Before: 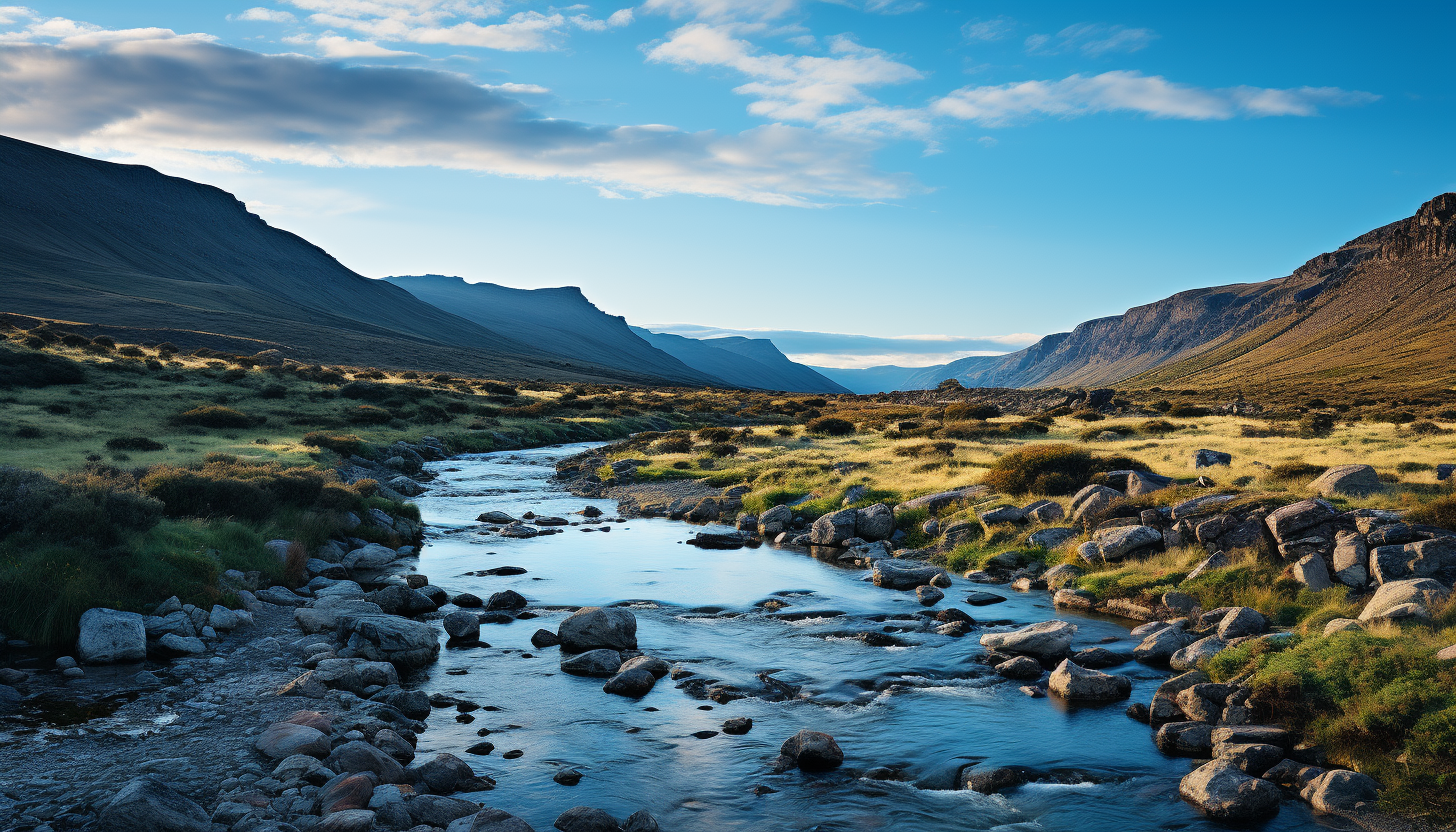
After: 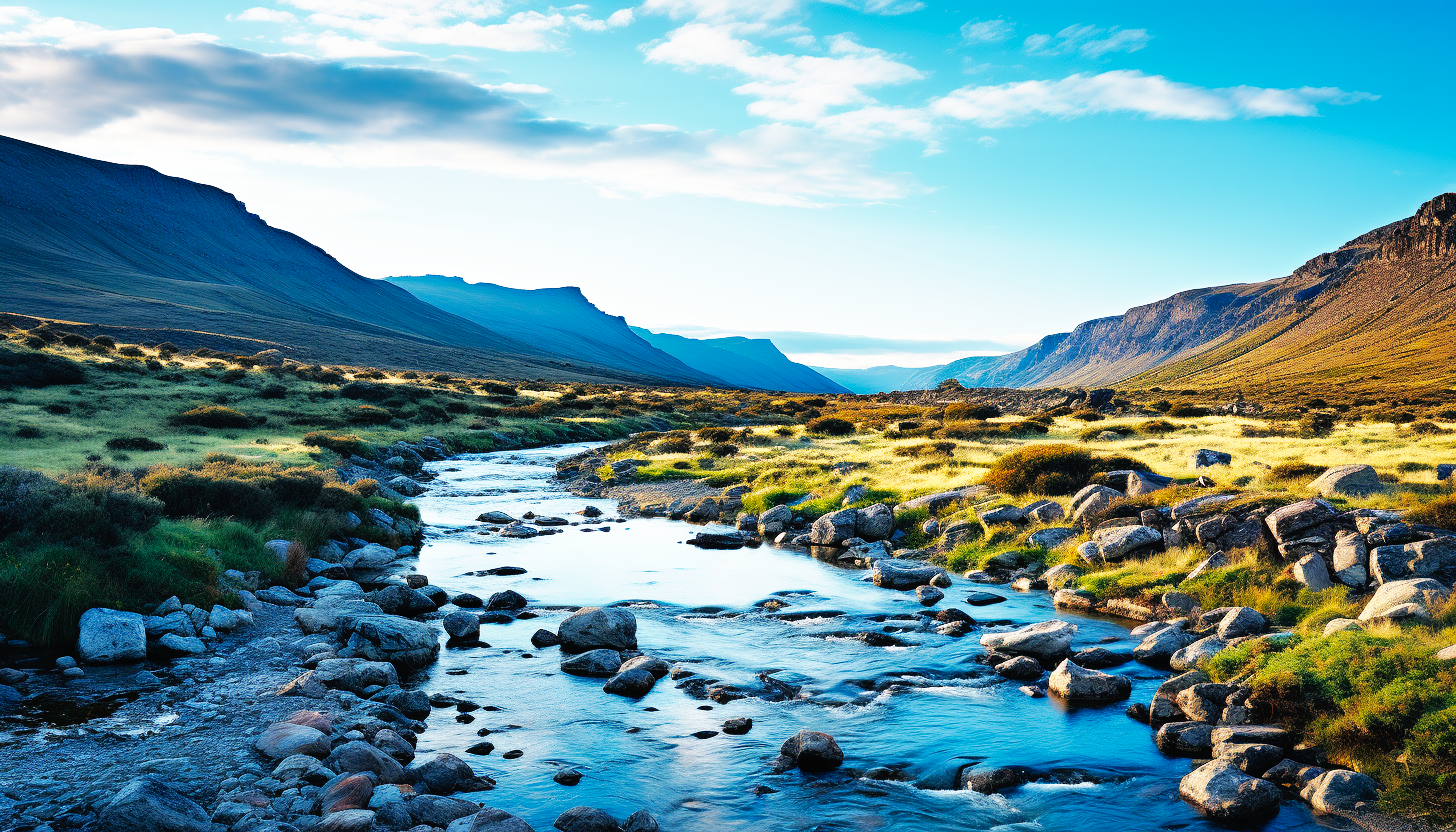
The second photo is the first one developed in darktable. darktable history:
base curve: curves: ch0 [(0, 0) (0.007, 0.004) (0.027, 0.03) (0.046, 0.07) (0.207, 0.54) (0.442, 0.872) (0.673, 0.972) (1, 1)], preserve colors none
shadows and highlights: on, module defaults
